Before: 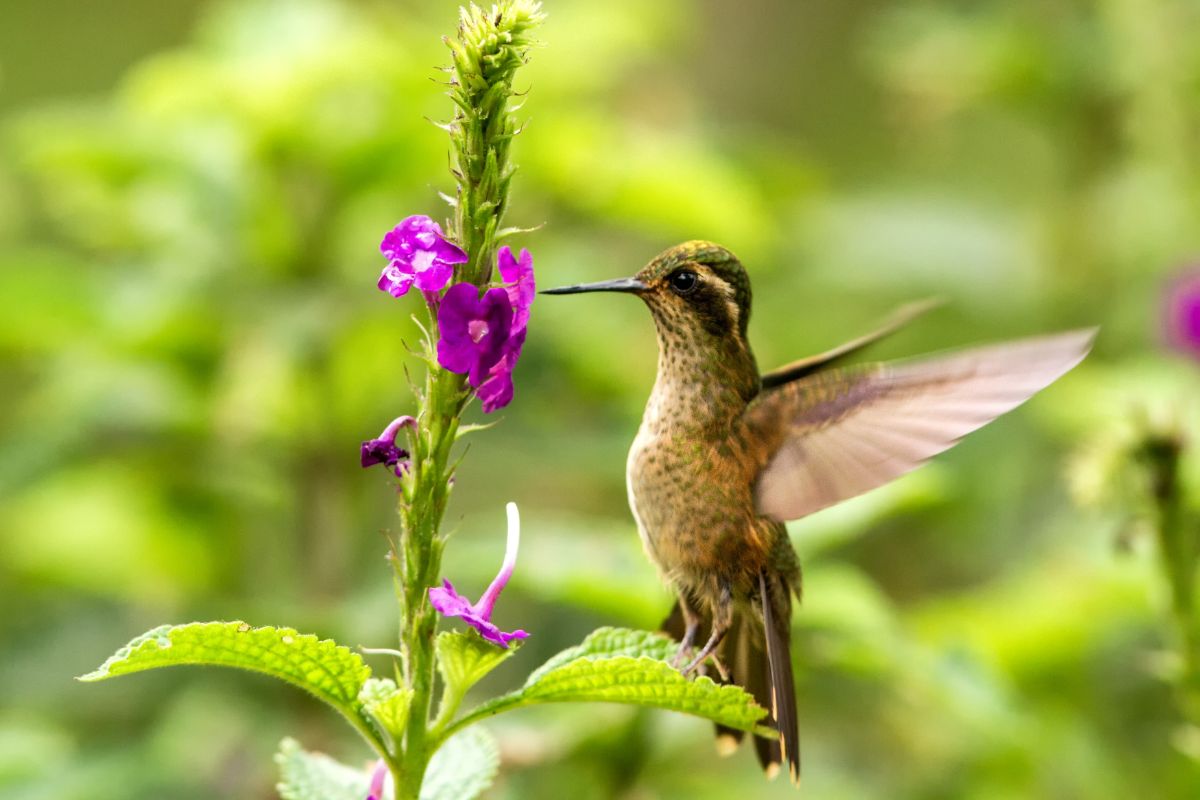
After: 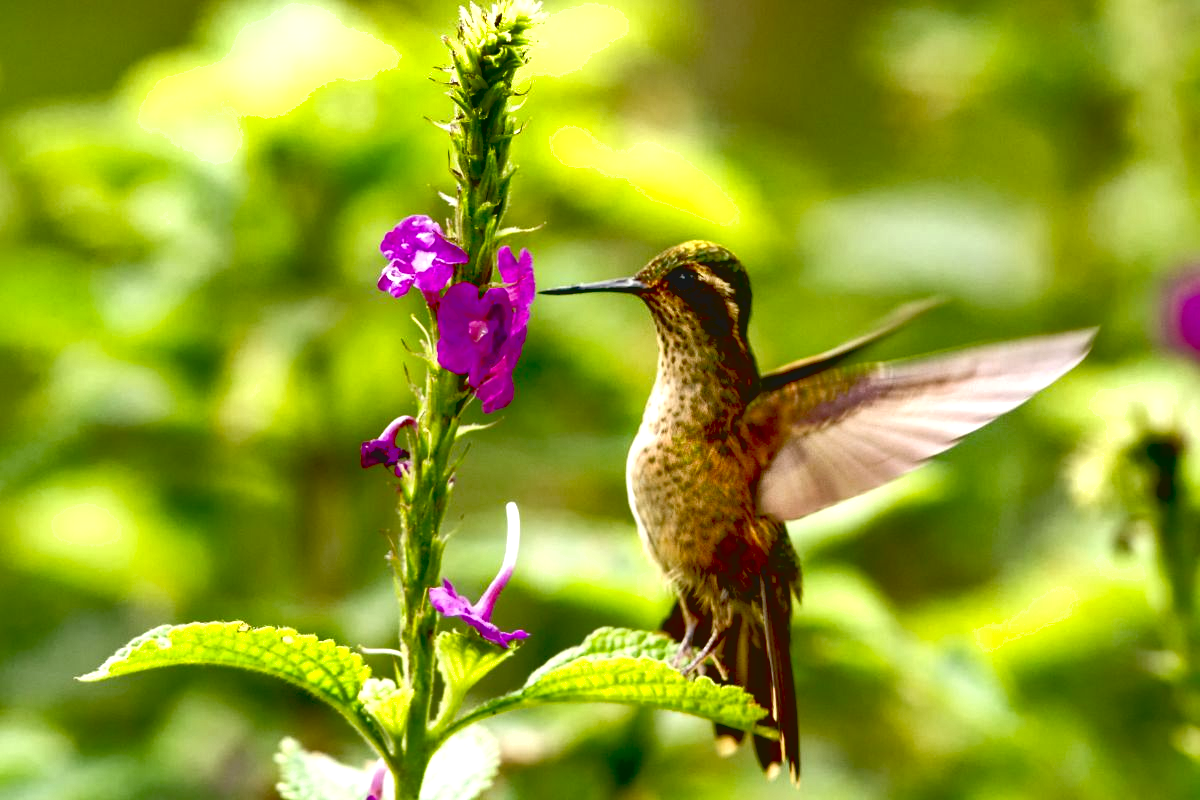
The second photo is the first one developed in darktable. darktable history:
tone curve: curves: ch0 [(0, 0.081) (0.483, 0.453) (0.881, 0.992)], color space Lab, independent channels, preserve colors none
exposure: black level correction 0.056, compensate exposure bias true, compensate highlight preservation false
shadows and highlights: low approximation 0.01, soften with gaussian
